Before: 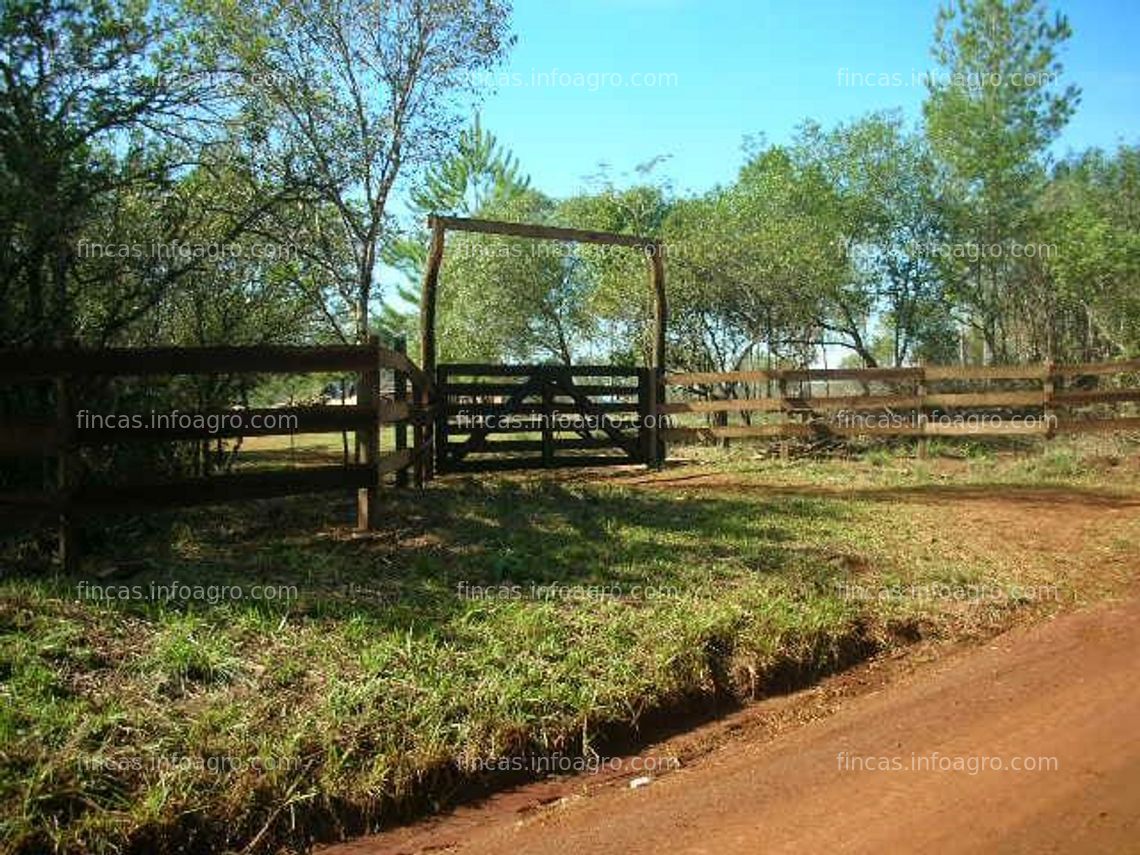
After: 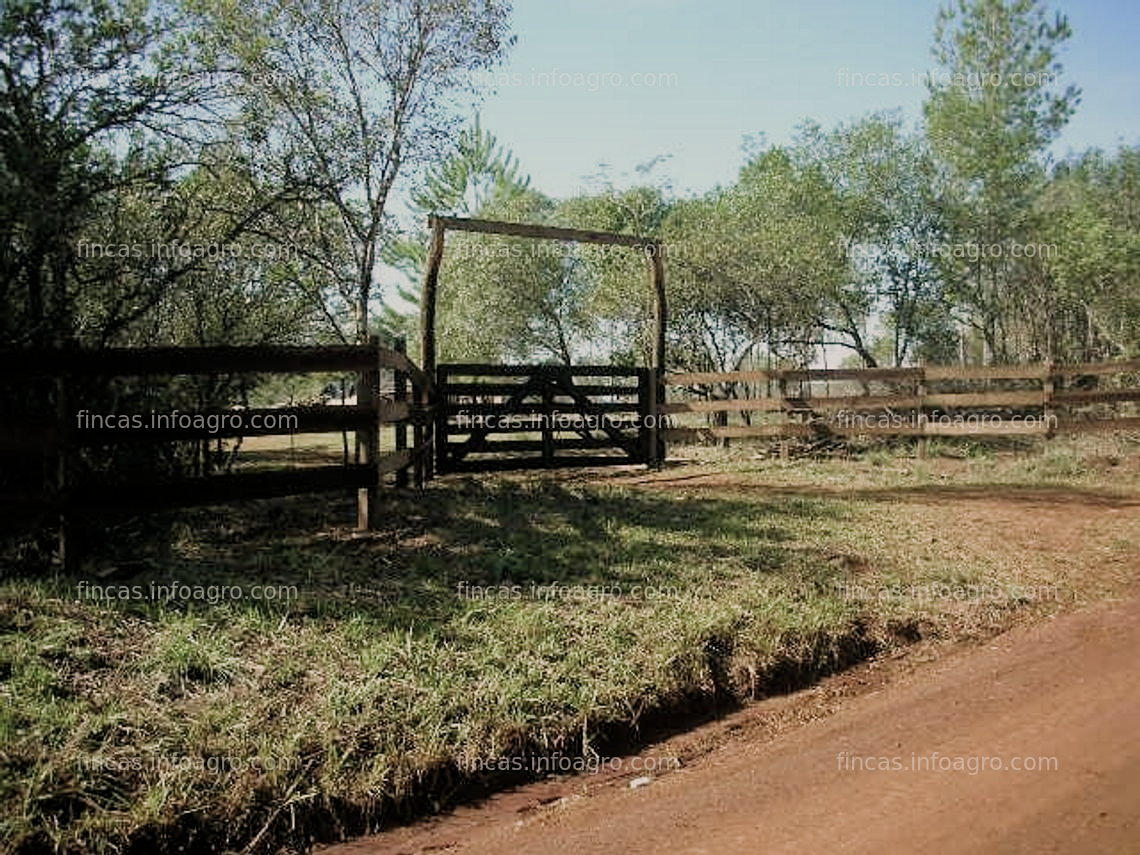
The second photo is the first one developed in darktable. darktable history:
color correction: highlights a* 5.59, highlights b* 5.24, saturation 0.68
sharpen: amount 0.2
filmic rgb: middle gray luminance 18.42%, black relative exposure -11.25 EV, white relative exposure 3.75 EV, threshold 6 EV, target black luminance 0%, hardness 5.87, latitude 57.4%, contrast 0.963, shadows ↔ highlights balance 49.98%, add noise in highlights 0, preserve chrominance luminance Y, color science v3 (2019), use custom middle-gray values true, iterations of high-quality reconstruction 0, contrast in highlights soft, enable highlight reconstruction true
